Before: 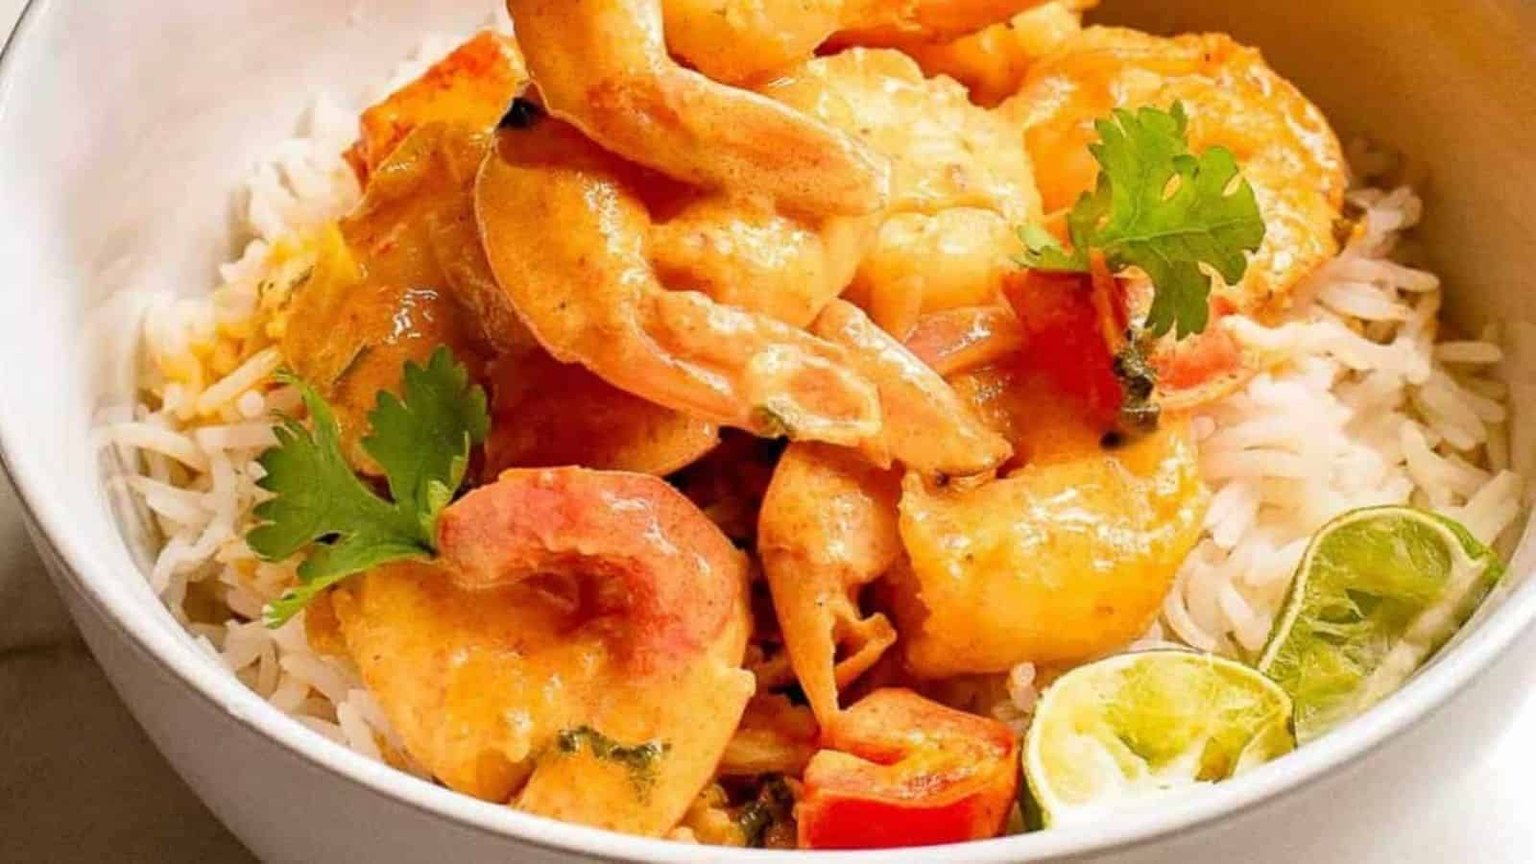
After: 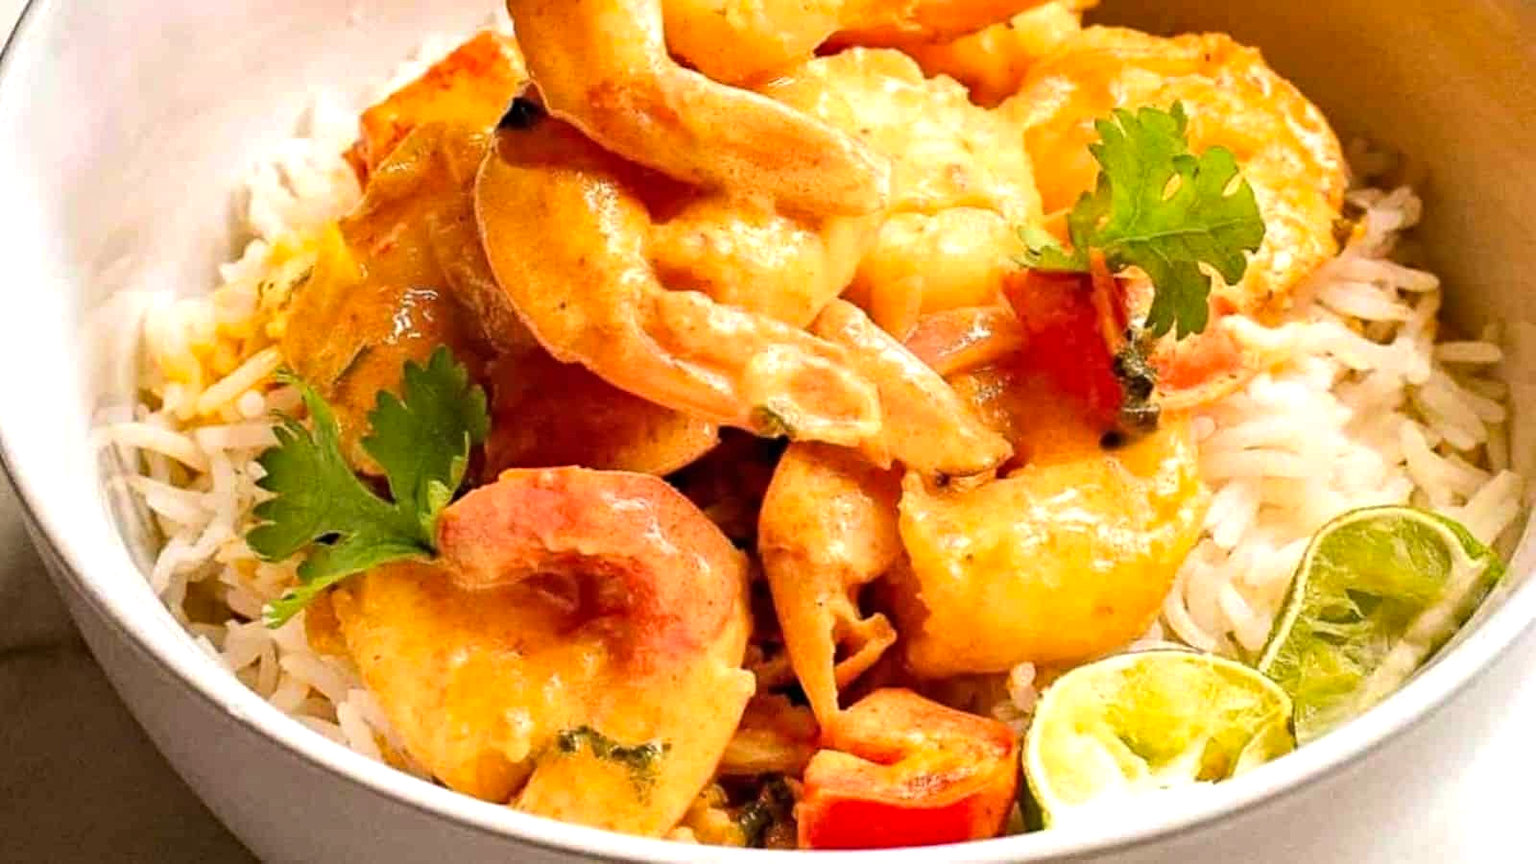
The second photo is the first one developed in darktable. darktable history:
tone equalizer: -8 EV -0.417 EV, -7 EV -0.389 EV, -6 EV -0.333 EV, -5 EV -0.222 EV, -3 EV 0.222 EV, -2 EV 0.333 EV, -1 EV 0.389 EV, +0 EV 0.417 EV, edges refinement/feathering 500, mask exposure compensation -1.57 EV, preserve details no
haze removal: compatibility mode true, adaptive false
